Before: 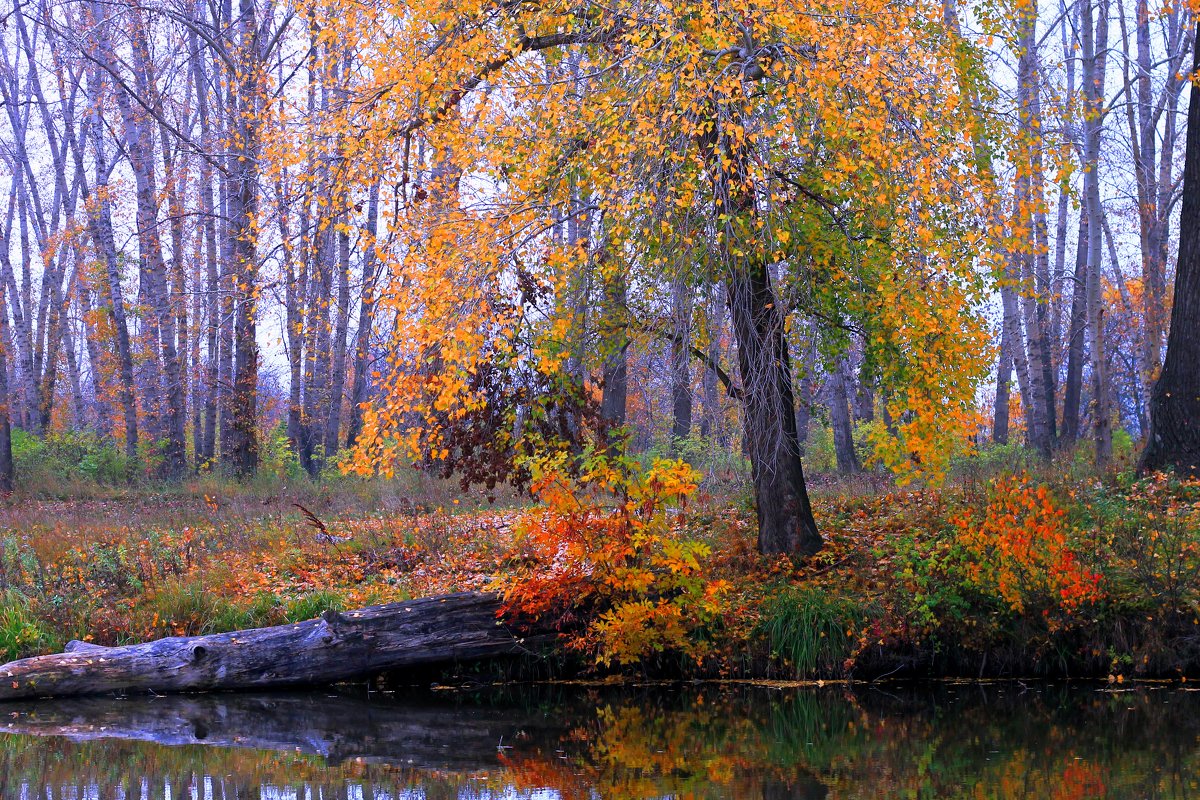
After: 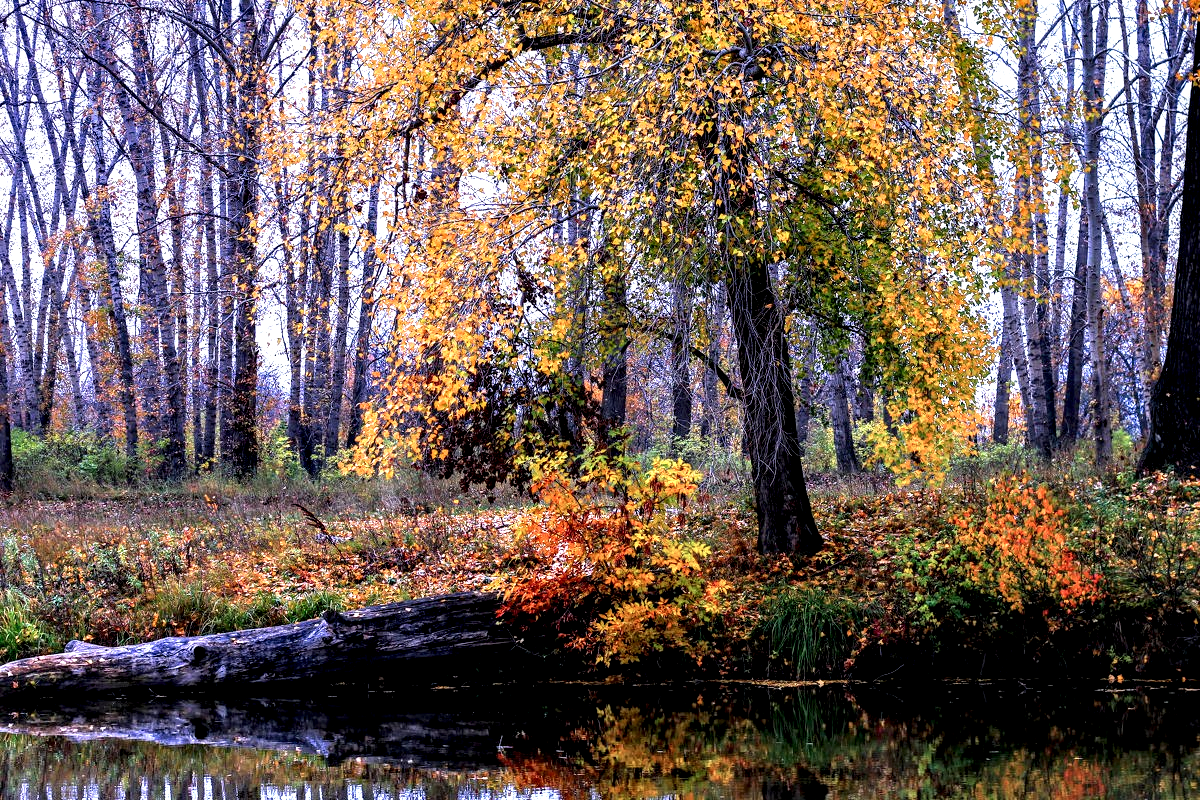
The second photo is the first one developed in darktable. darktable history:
local contrast: shadows 184%, detail 227%
